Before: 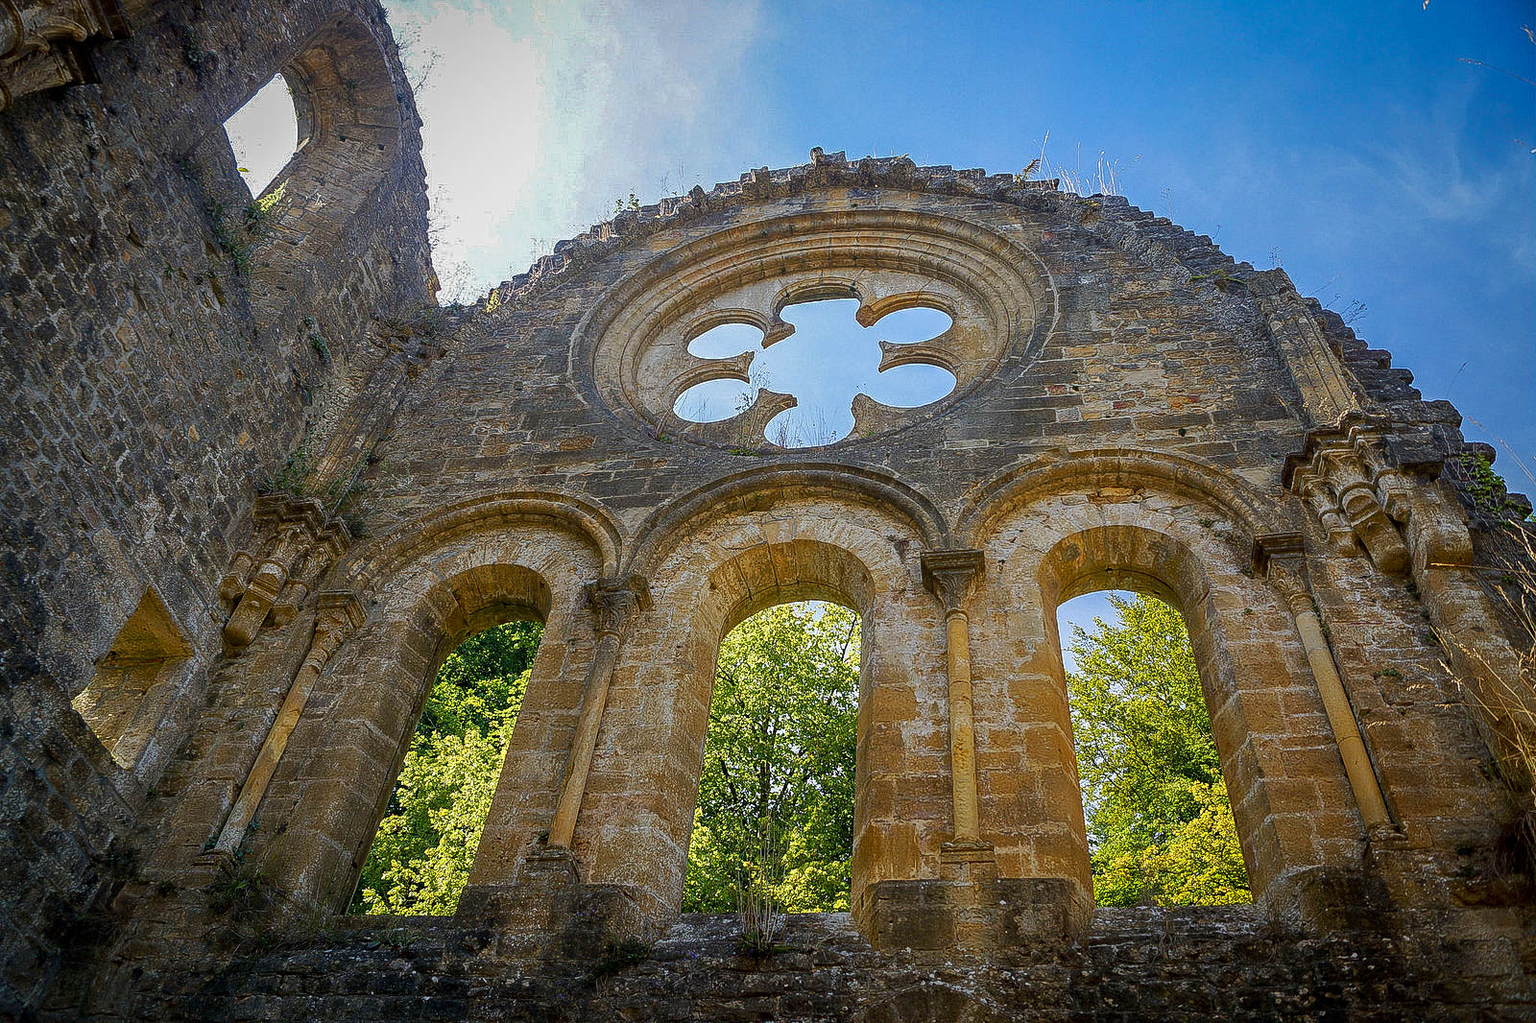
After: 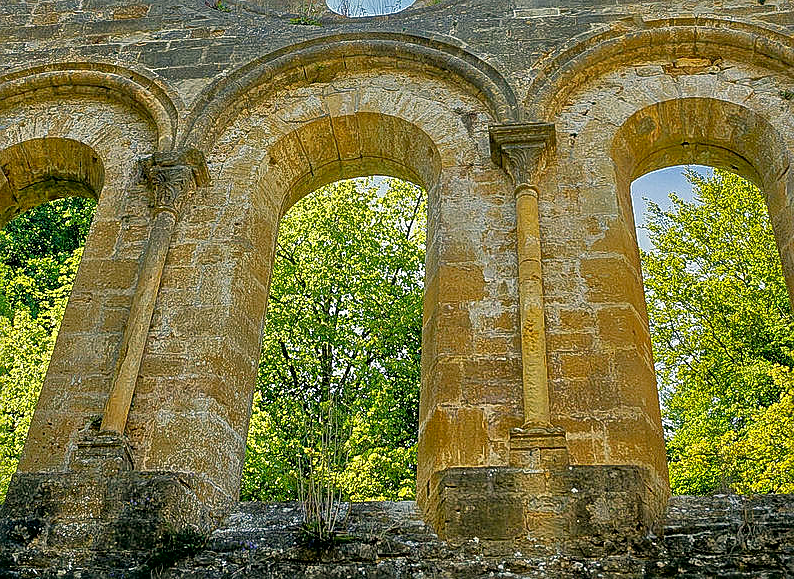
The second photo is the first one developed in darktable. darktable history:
exposure: black level correction 0.001, exposure -0.201 EV, compensate highlight preservation false
sharpen: on, module defaults
crop: left 29.394%, top 42.216%, right 20.961%, bottom 3.462%
tone equalizer: -7 EV 0.162 EV, -6 EV 0.595 EV, -5 EV 1.14 EV, -4 EV 1.36 EV, -3 EV 1.13 EV, -2 EV 0.6 EV, -1 EV 0.161 EV
color correction: highlights a* -0.382, highlights b* 9.39, shadows a* -8.99, shadows b* 0.57
